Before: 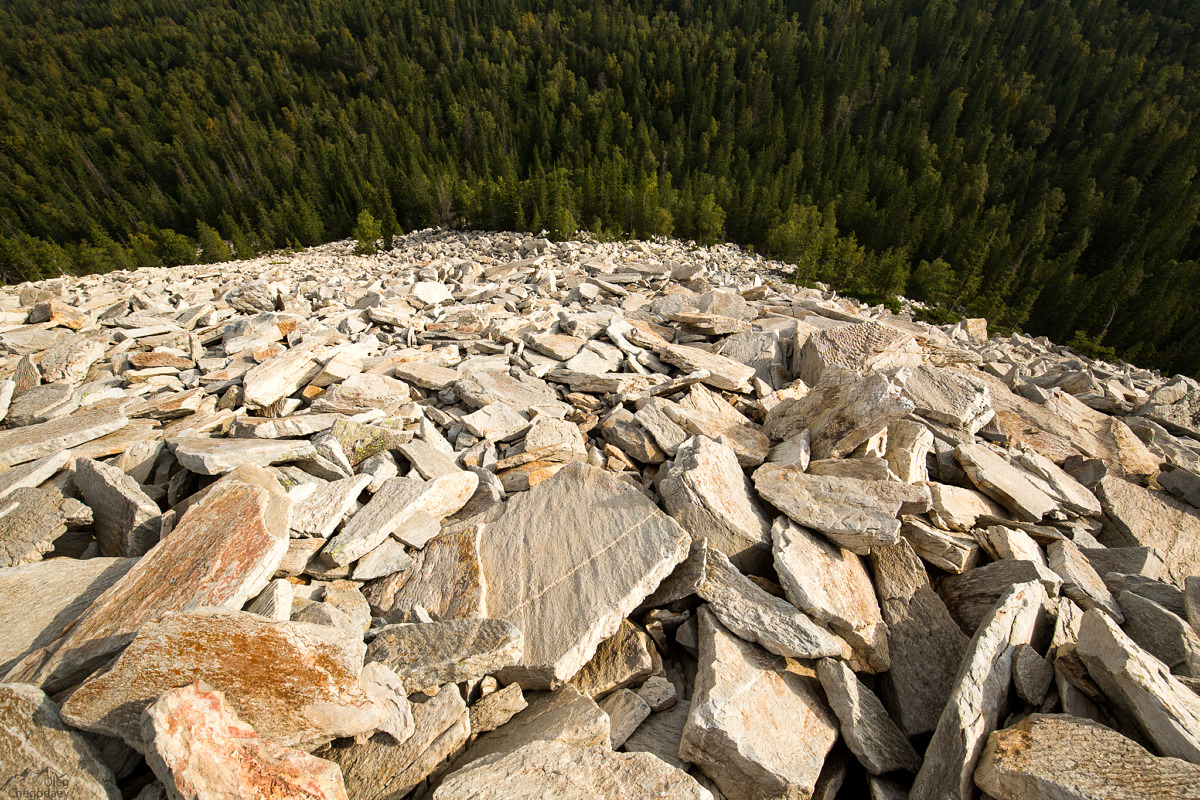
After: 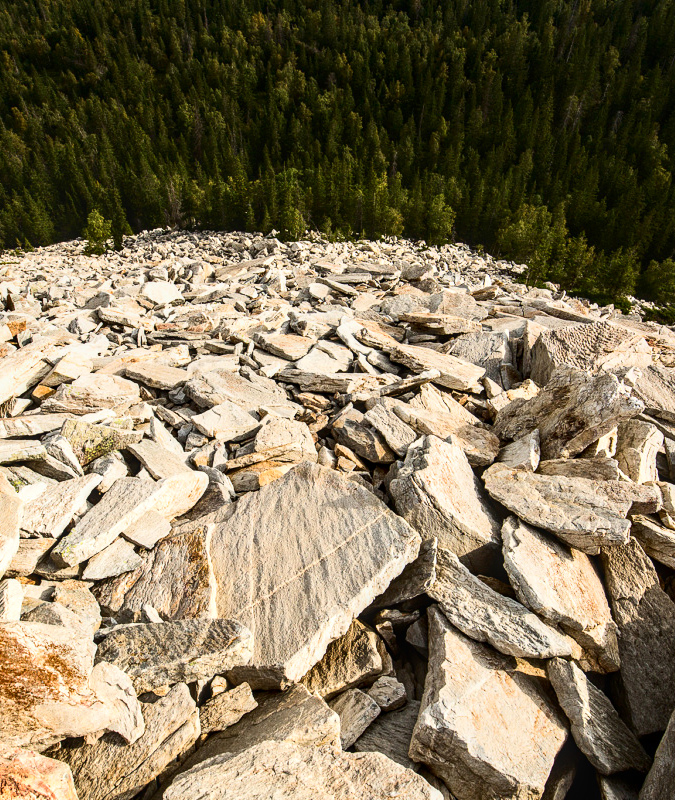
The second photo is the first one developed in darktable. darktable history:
crop and rotate: left 22.516%, right 21.234%
color zones: curves: ch1 [(0, 0.513) (0.143, 0.524) (0.286, 0.511) (0.429, 0.506) (0.571, 0.503) (0.714, 0.503) (0.857, 0.508) (1, 0.513)]
local contrast: on, module defaults
contrast brightness saturation: contrast 0.28
